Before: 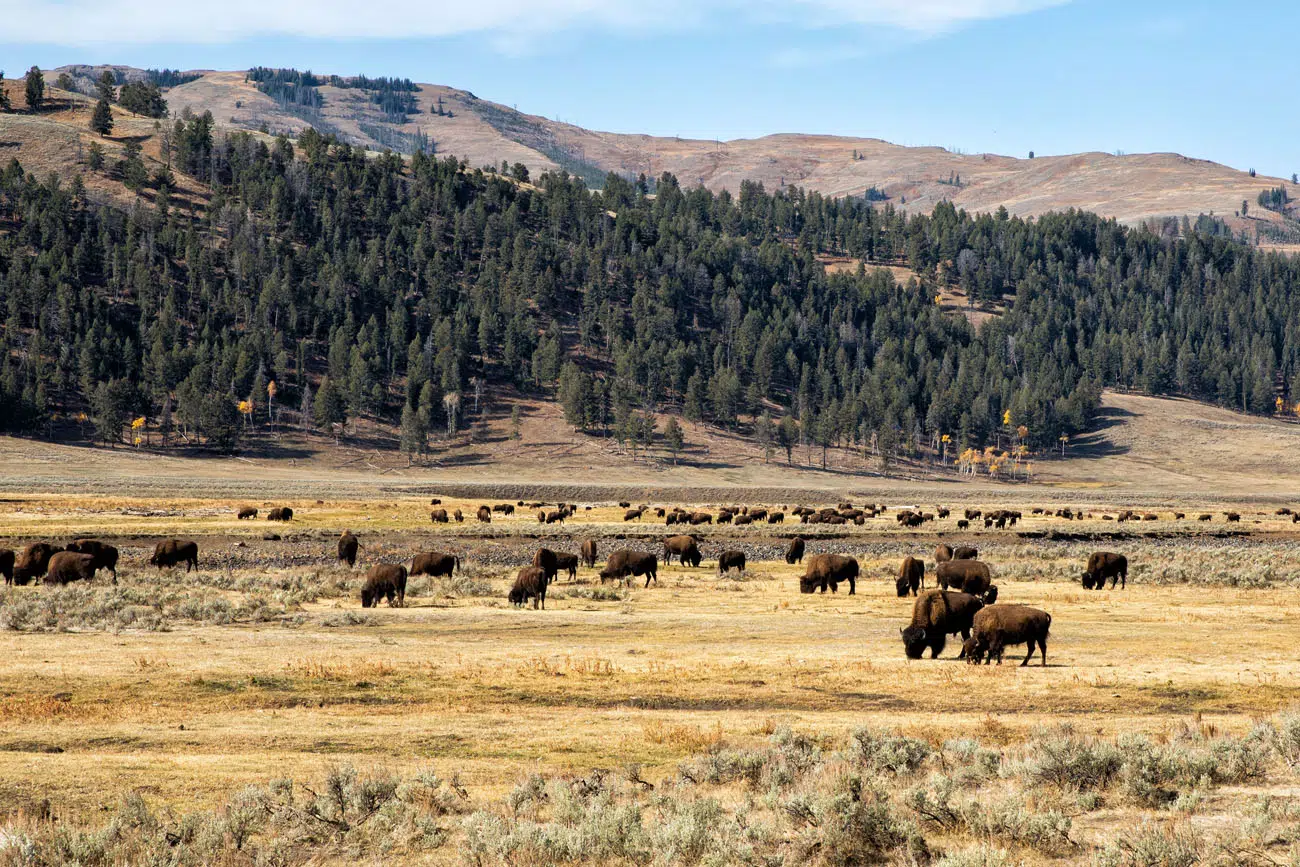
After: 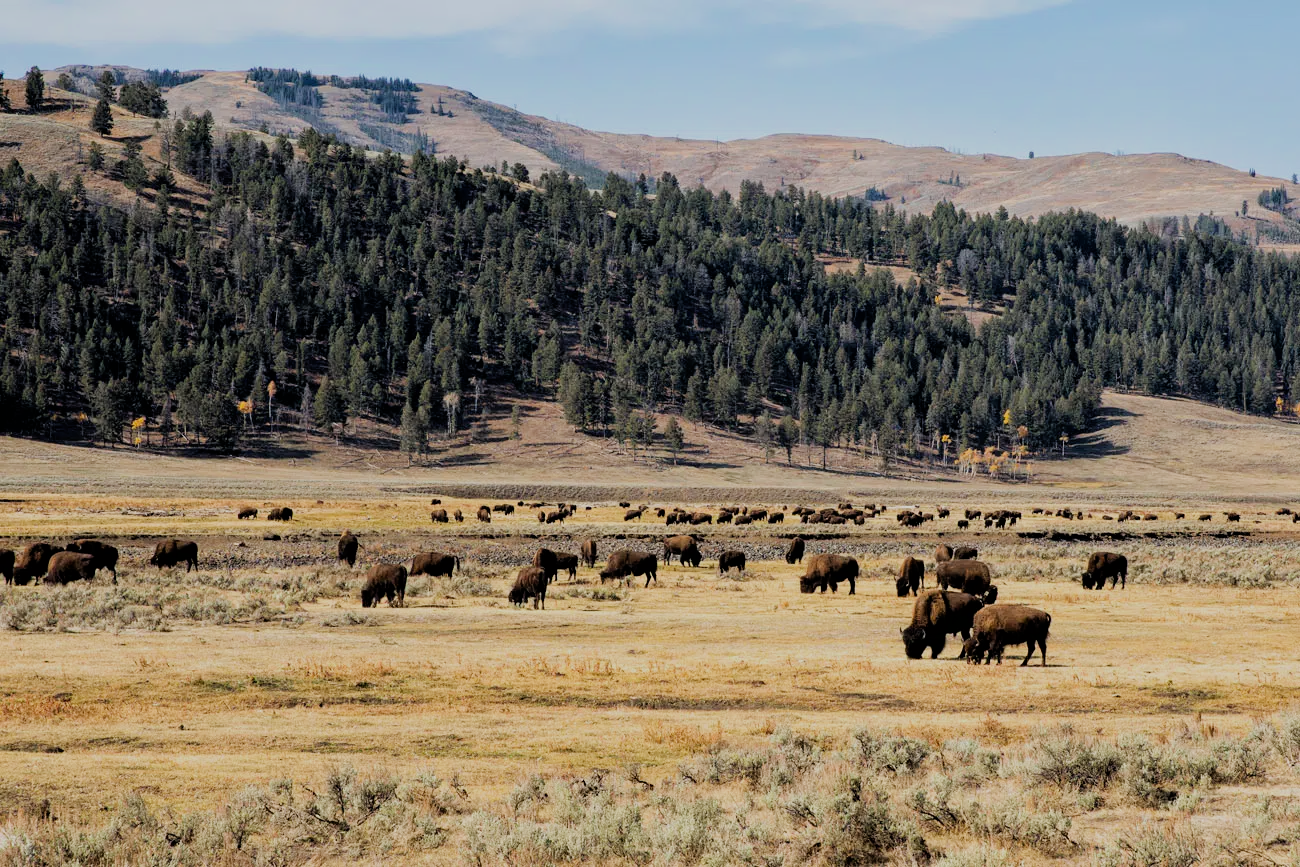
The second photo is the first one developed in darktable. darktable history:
filmic rgb: black relative exposure -7.39 EV, white relative exposure 5.07 EV, hardness 3.21
